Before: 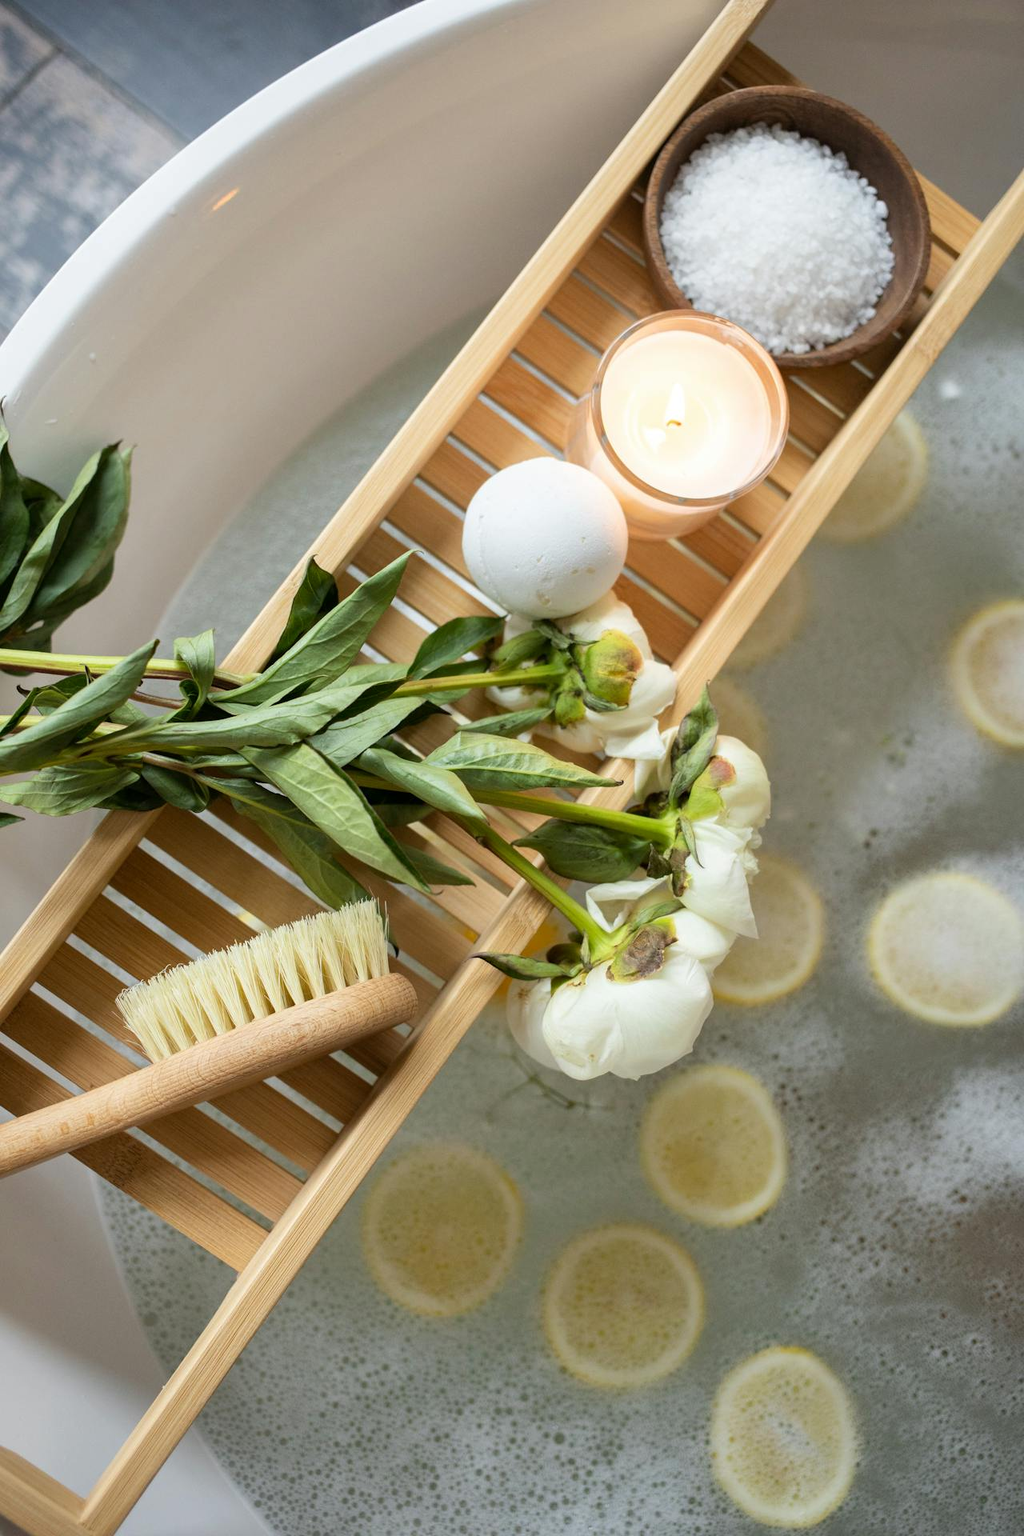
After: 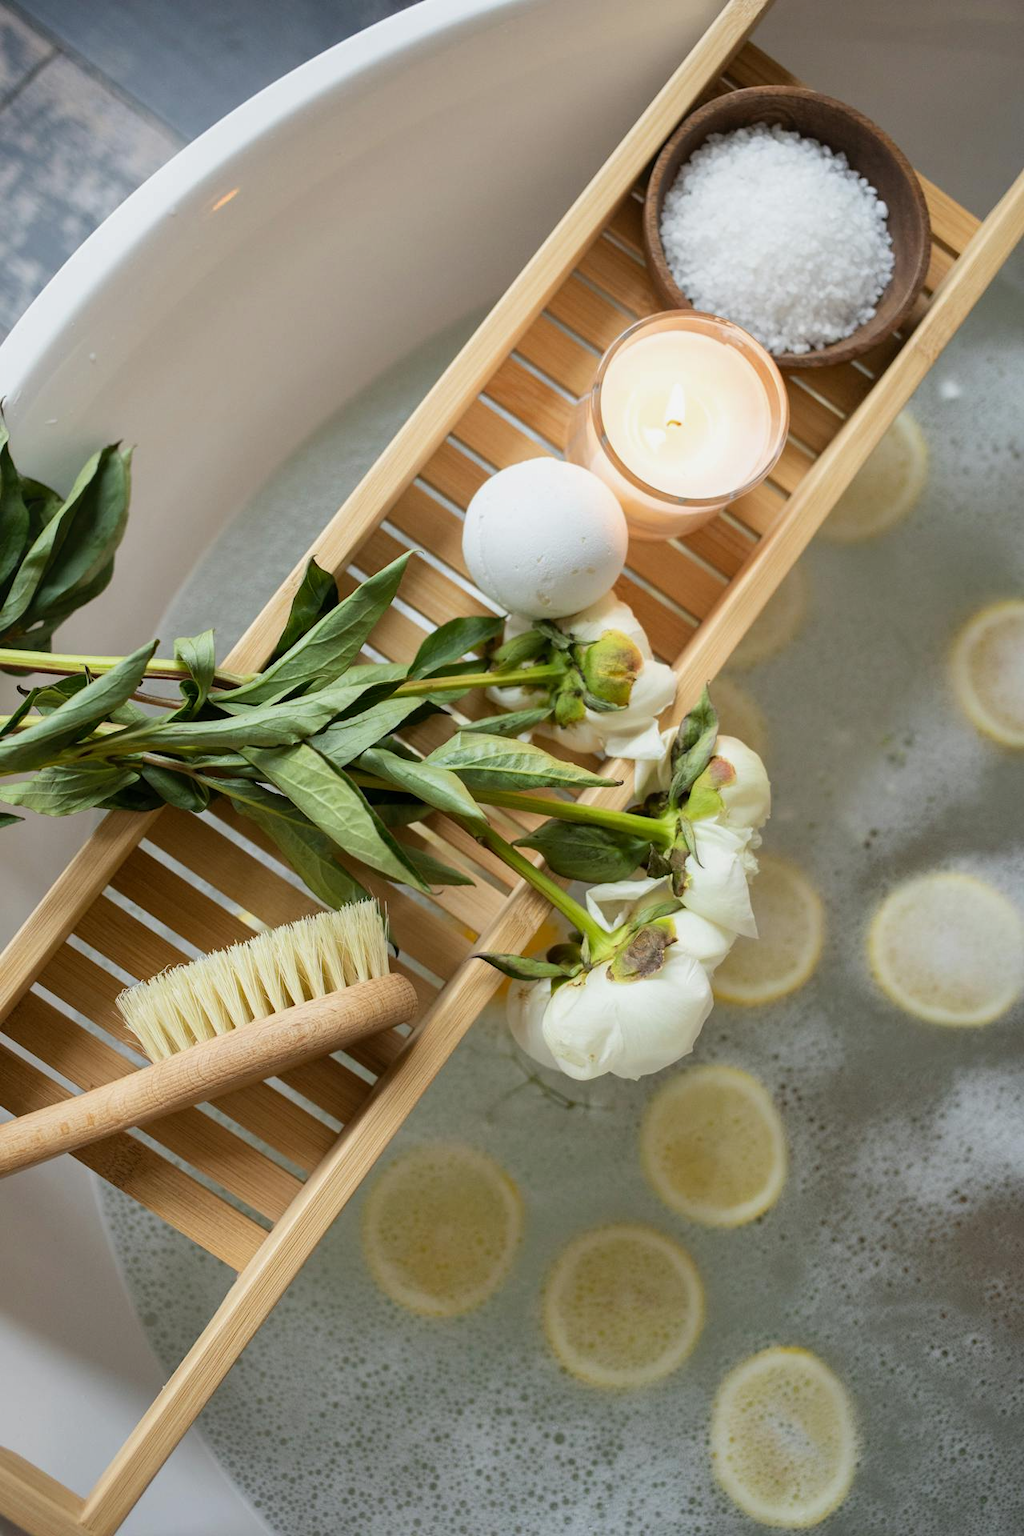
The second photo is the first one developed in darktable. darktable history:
shadows and highlights: shadows 62.66, white point adjustment 0.37, highlights -34.44, compress 83.82%
exposure: exposure -0.157 EV, compensate highlight preservation false
